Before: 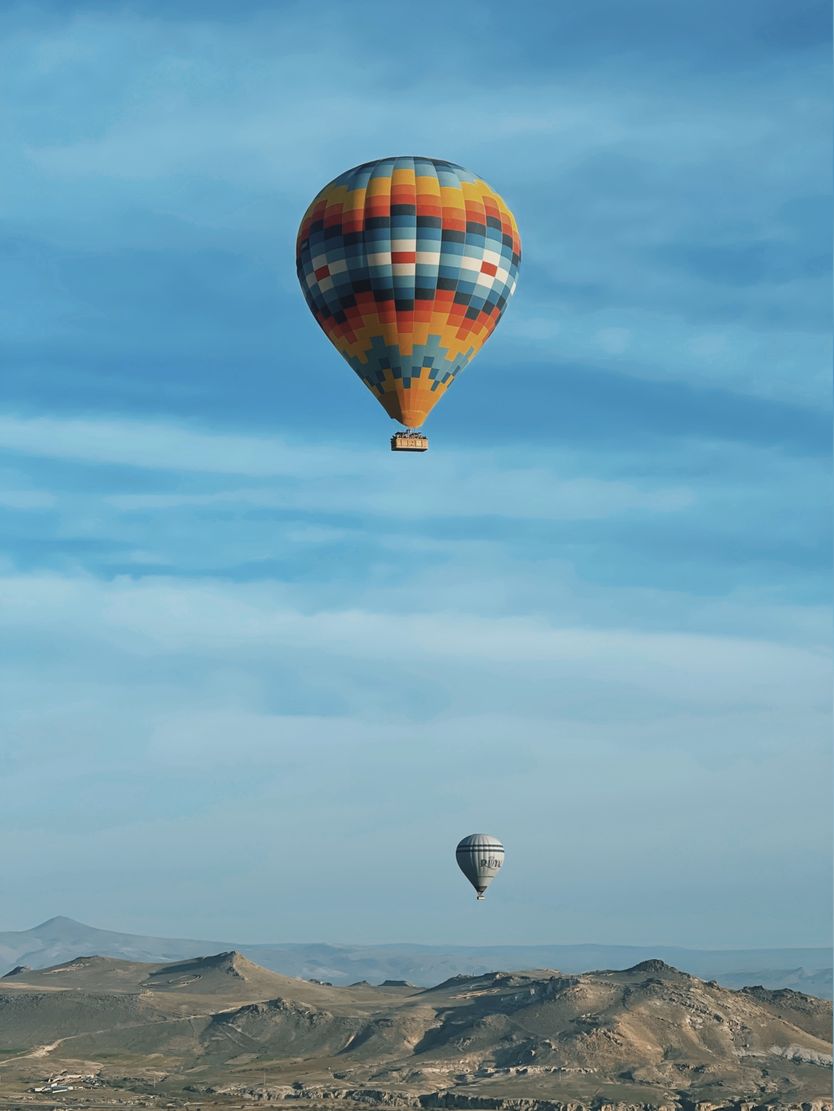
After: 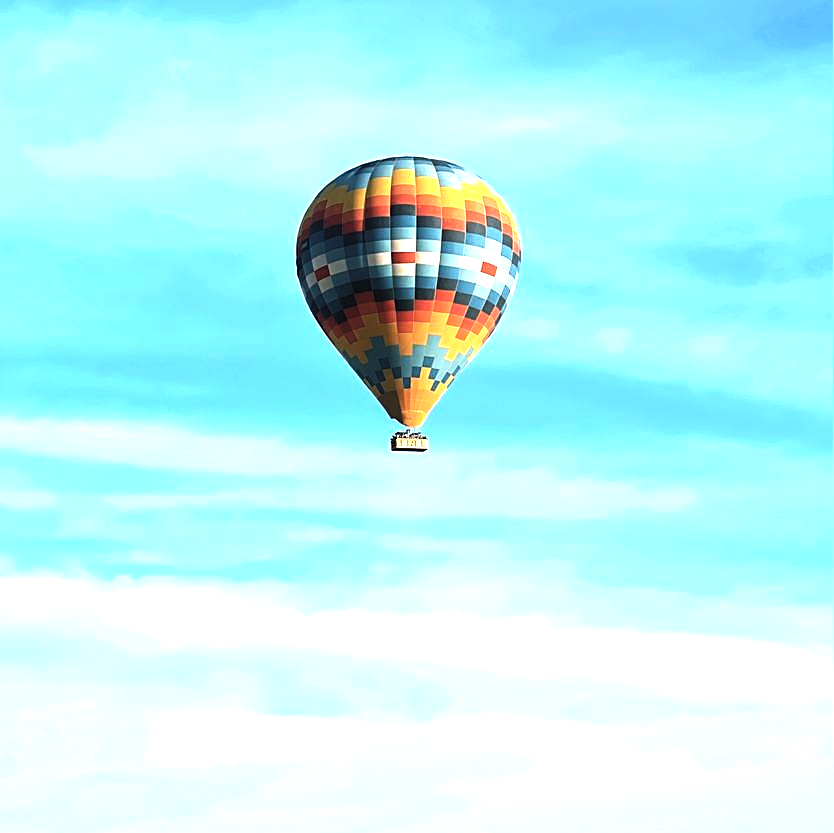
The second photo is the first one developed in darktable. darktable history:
crop: bottom 24.982%
sharpen: on, module defaults
levels: levels [0.012, 0.367, 0.697]
tone equalizer: -8 EV -0.446 EV, -7 EV -0.375 EV, -6 EV -0.321 EV, -5 EV -0.22 EV, -3 EV 0.249 EV, -2 EV 0.328 EV, -1 EV 0.415 EV, +0 EV 0.445 EV, edges refinement/feathering 500, mask exposure compensation -1.57 EV, preserve details no
